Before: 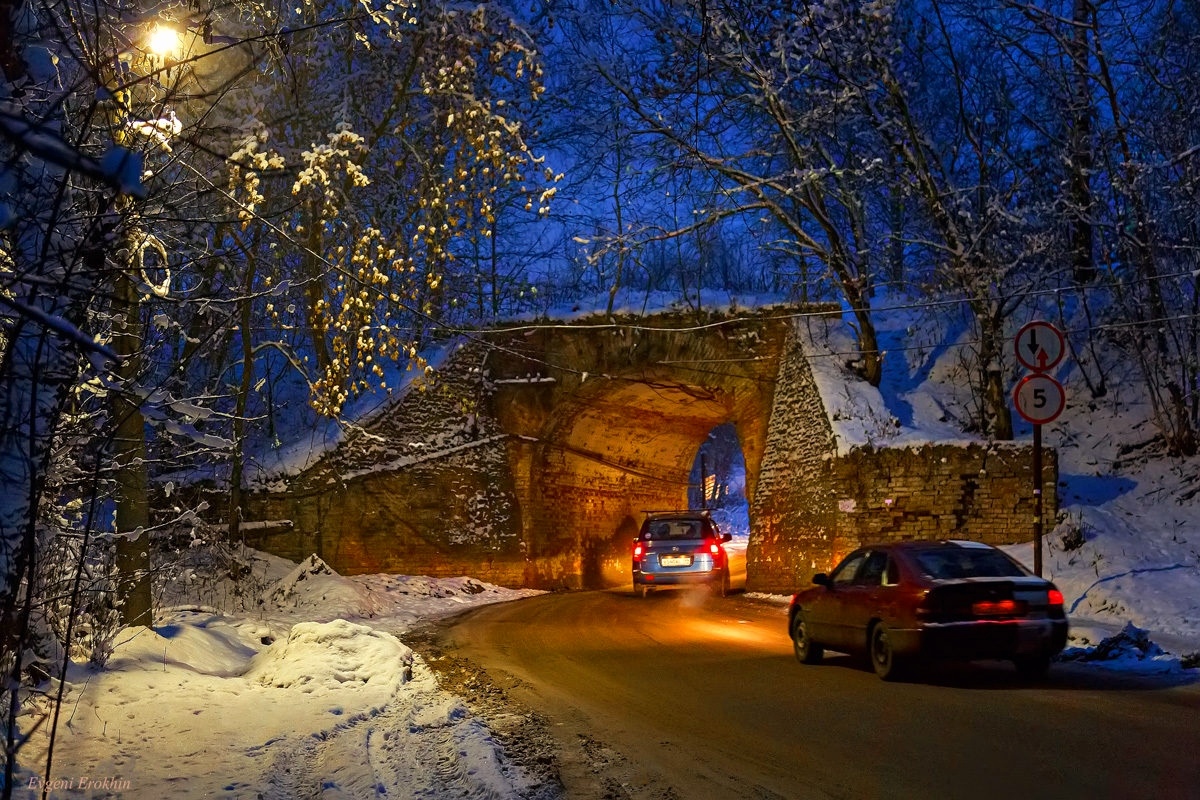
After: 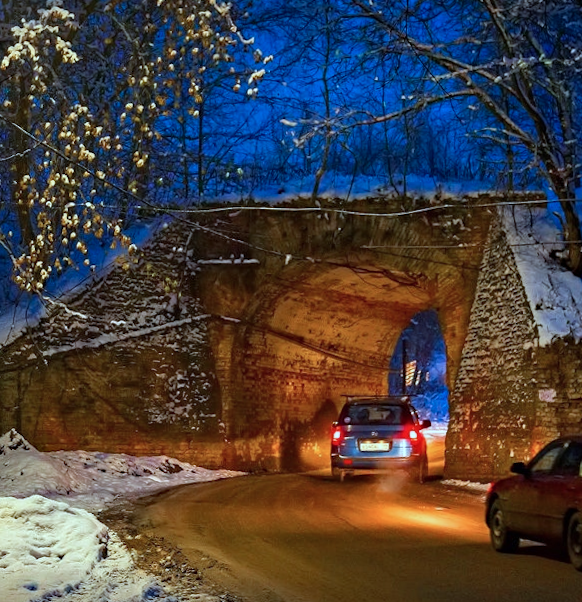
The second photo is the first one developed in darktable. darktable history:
color correction: highlights a* -9.35, highlights b* -23.15
haze removal: adaptive false
crop and rotate: angle 0.02°, left 24.353%, top 13.219%, right 26.156%, bottom 8.224%
rotate and perspective: rotation 1.57°, crop left 0.018, crop right 0.982, crop top 0.039, crop bottom 0.961
